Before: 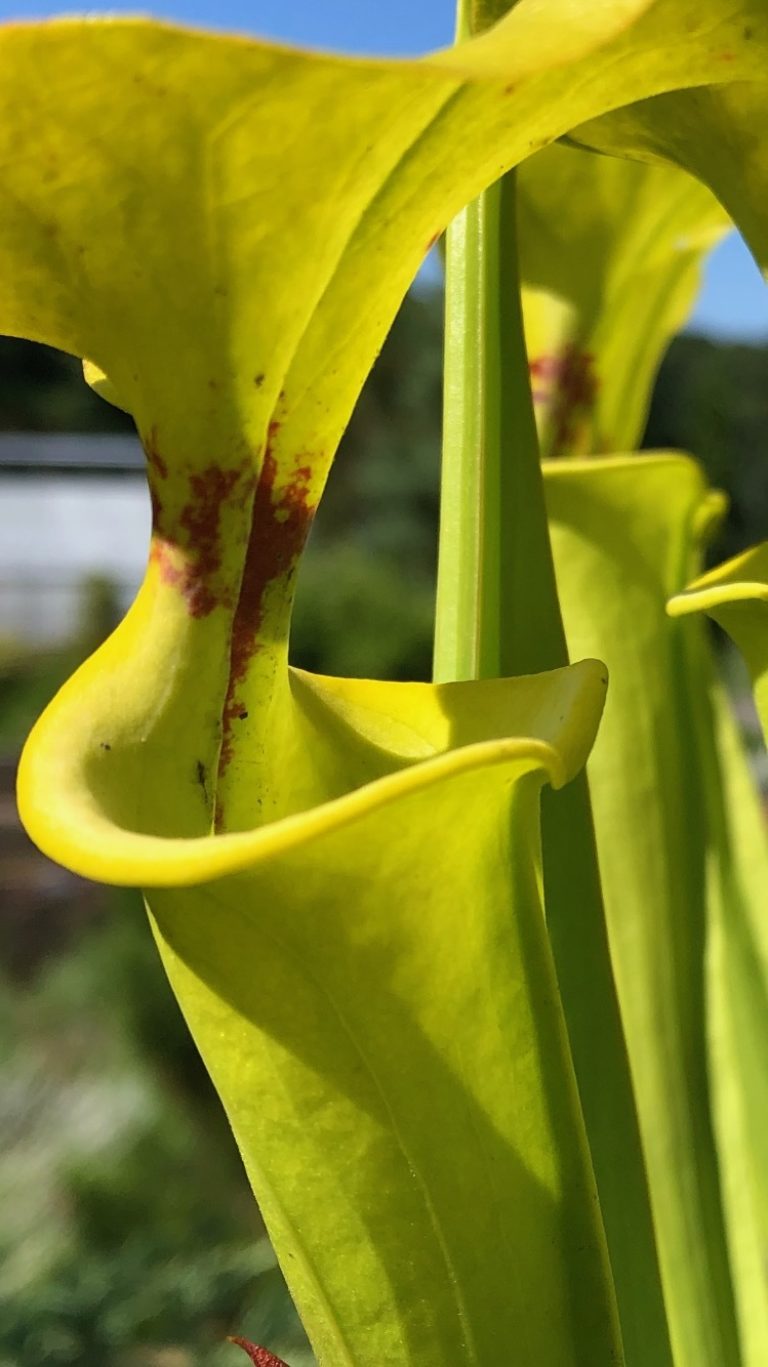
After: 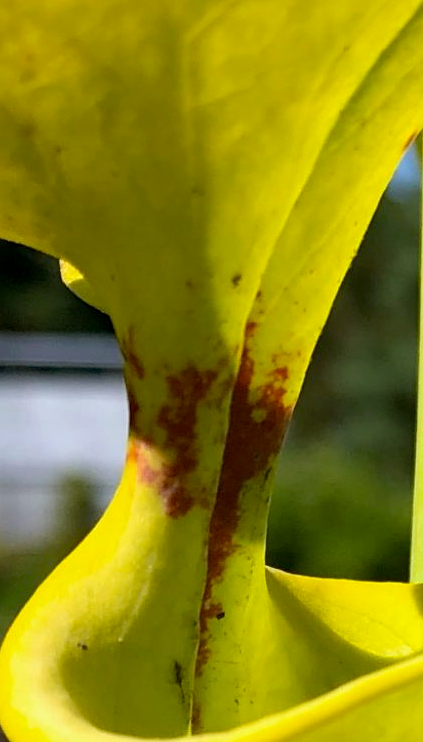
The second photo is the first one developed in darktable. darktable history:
sharpen: amount 0.208
crop and rotate: left 3.047%, top 7.37%, right 41.796%, bottom 38.345%
haze removal: compatibility mode true, adaptive false
